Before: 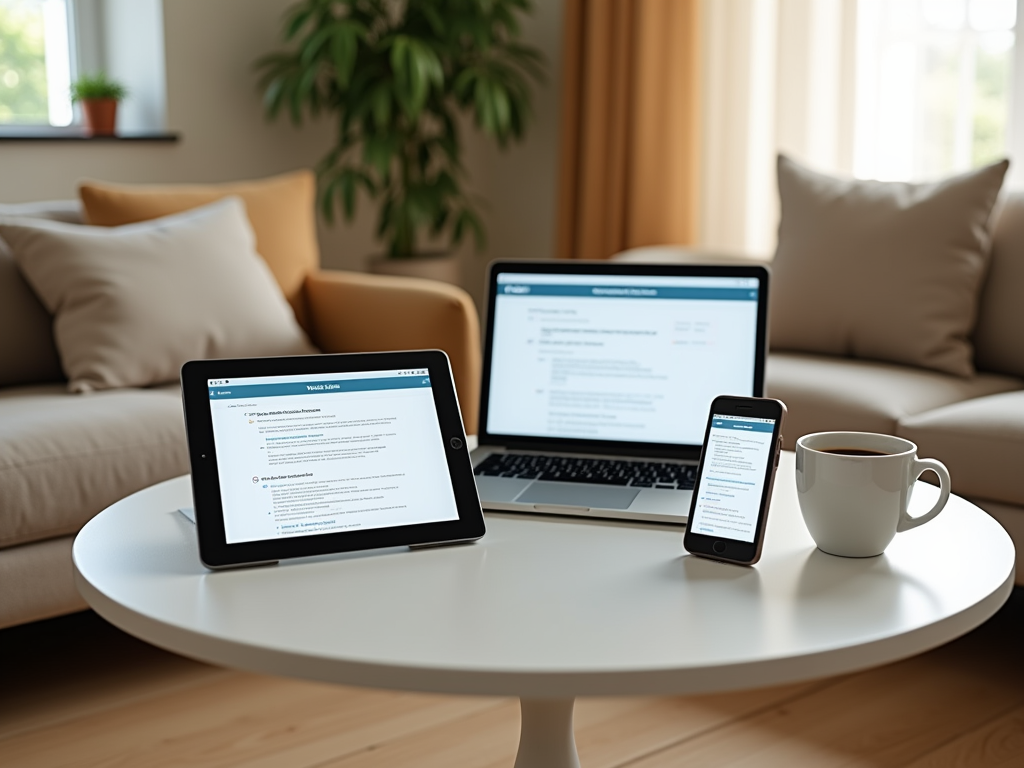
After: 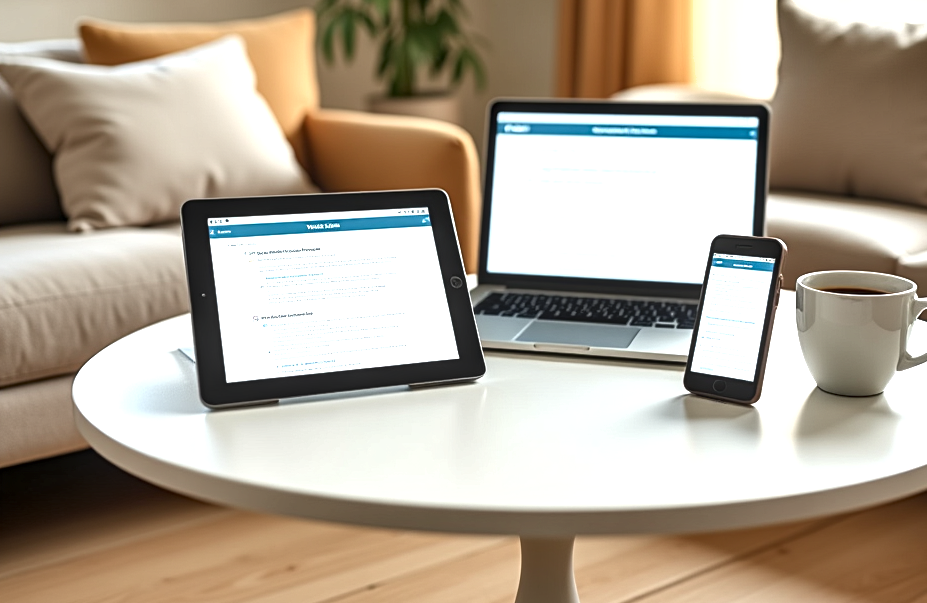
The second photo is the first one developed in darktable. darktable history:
crop: top 21.045%, right 9.403%, bottom 0.316%
contrast brightness saturation: saturation -0.064
local contrast: on, module defaults
shadows and highlights: soften with gaussian
exposure: black level correction 0.001, exposure 1.04 EV, compensate exposure bias true, compensate highlight preservation false
